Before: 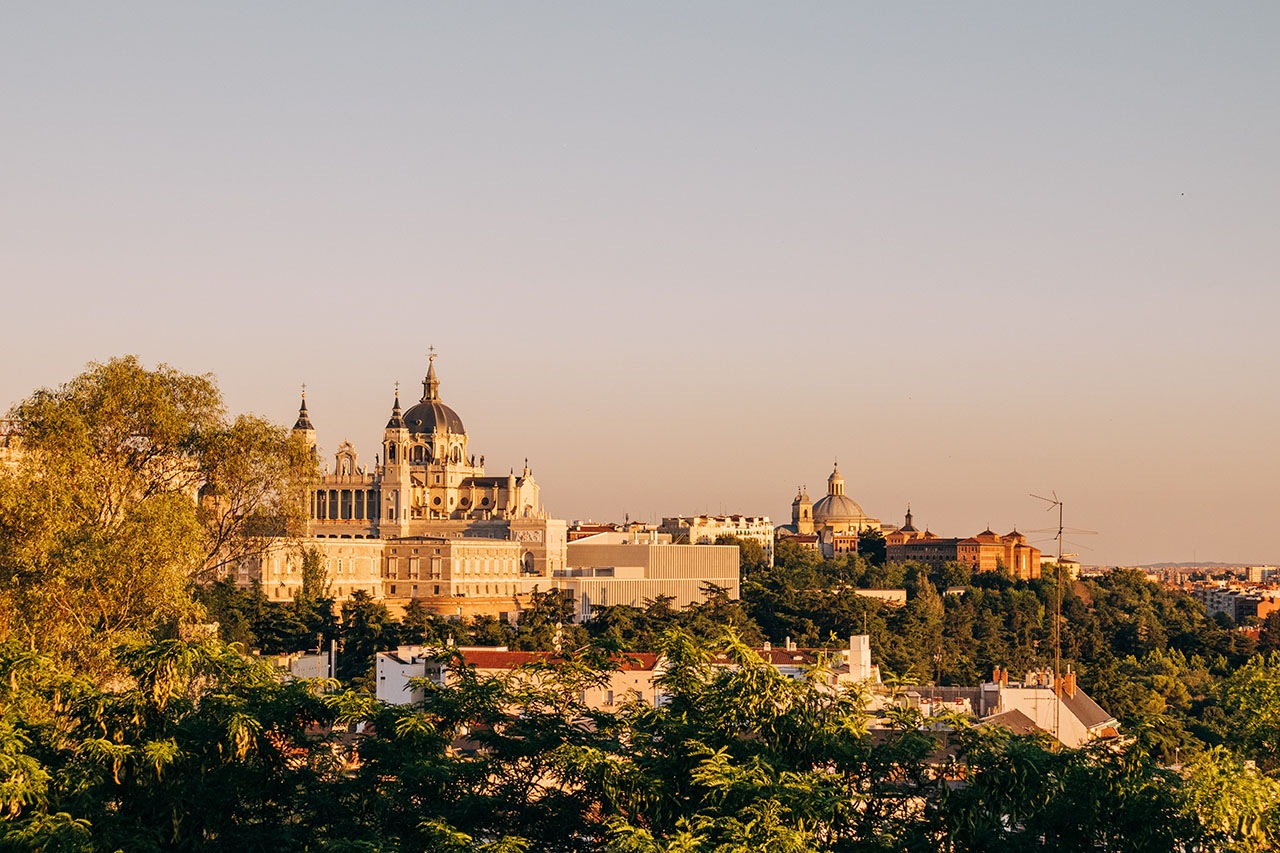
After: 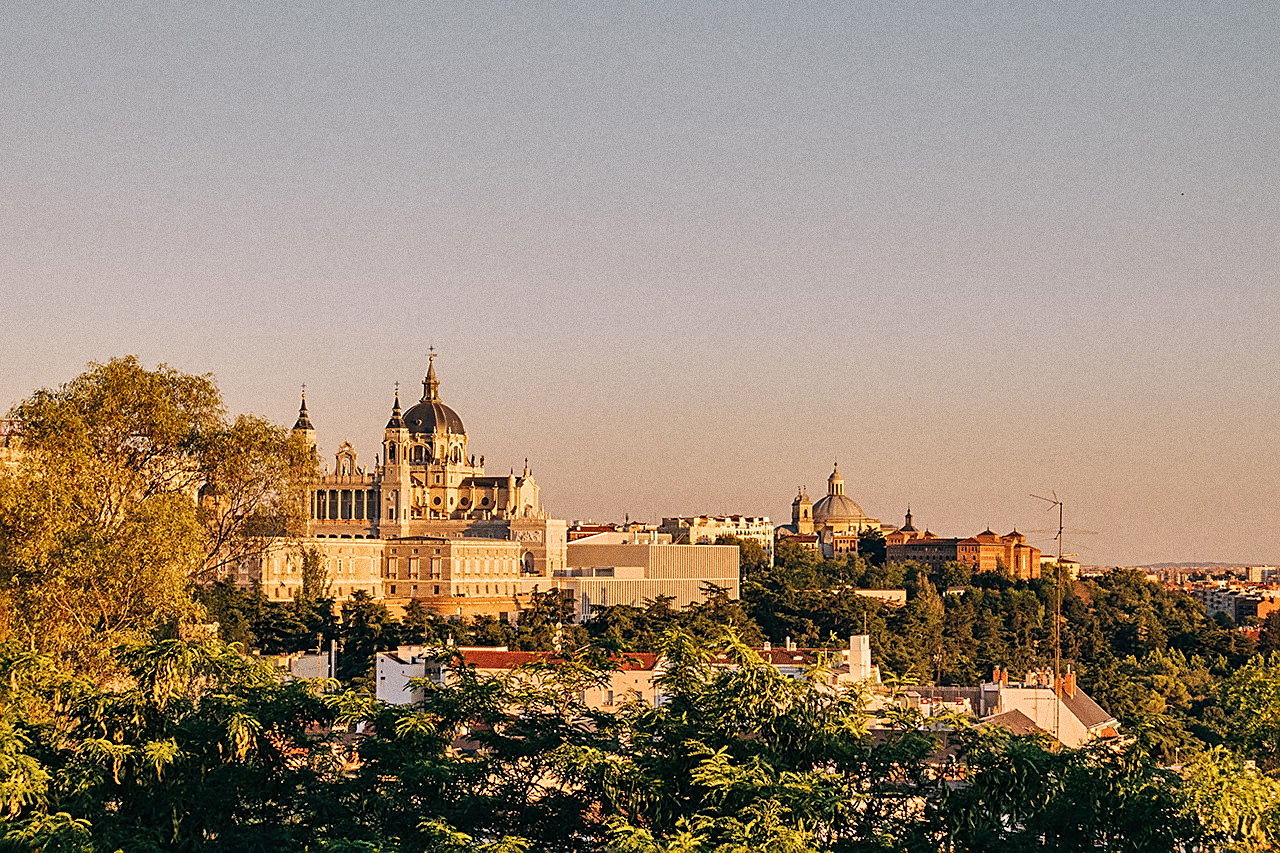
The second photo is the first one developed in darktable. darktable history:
shadows and highlights: soften with gaussian
sharpen: on, module defaults
grain: coarseness 8.68 ISO, strength 31.94%
